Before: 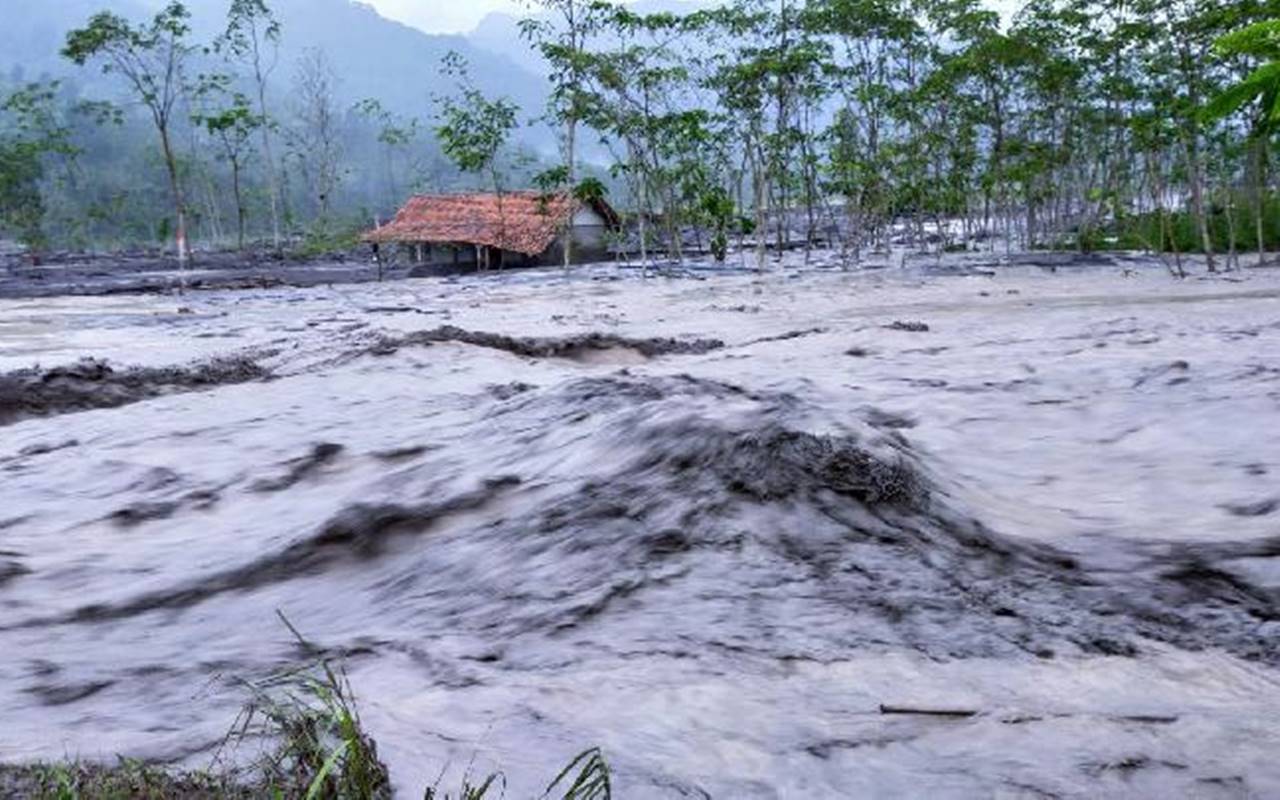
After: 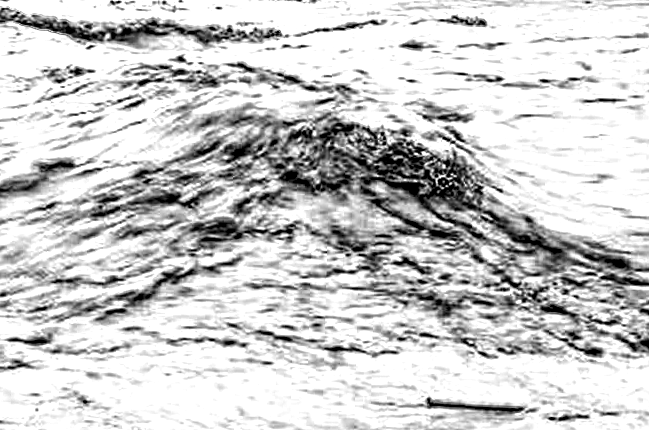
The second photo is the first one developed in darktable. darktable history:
crop: left 34.479%, top 38.822%, right 13.718%, bottom 5.172%
exposure: black level correction 0, exposure 0.7 EV, compensate exposure bias true, compensate highlight preservation false
contrast equalizer: octaves 7, y [[0.406, 0.494, 0.589, 0.753, 0.877, 0.999], [0.5 ×6], [0.5 ×6], [0 ×6], [0 ×6]]
tone equalizer: -8 EV -0.417 EV, -7 EV -0.389 EV, -6 EV -0.333 EV, -5 EV -0.222 EV, -3 EV 0.222 EV, -2 EV 0.333 EV, -1 EV 0.389 EV, +0 EV 0.417 EV, edges refinement/feathering 500, mask exposure compensation -1.57 EV, preserve details no
levels: mode automatic
monochrome: on, module defaults
rotate and perspective: rotation 1.57°, crop left 0.018, crop right 0.982, crop top 0.039, crop bottom 0.961
